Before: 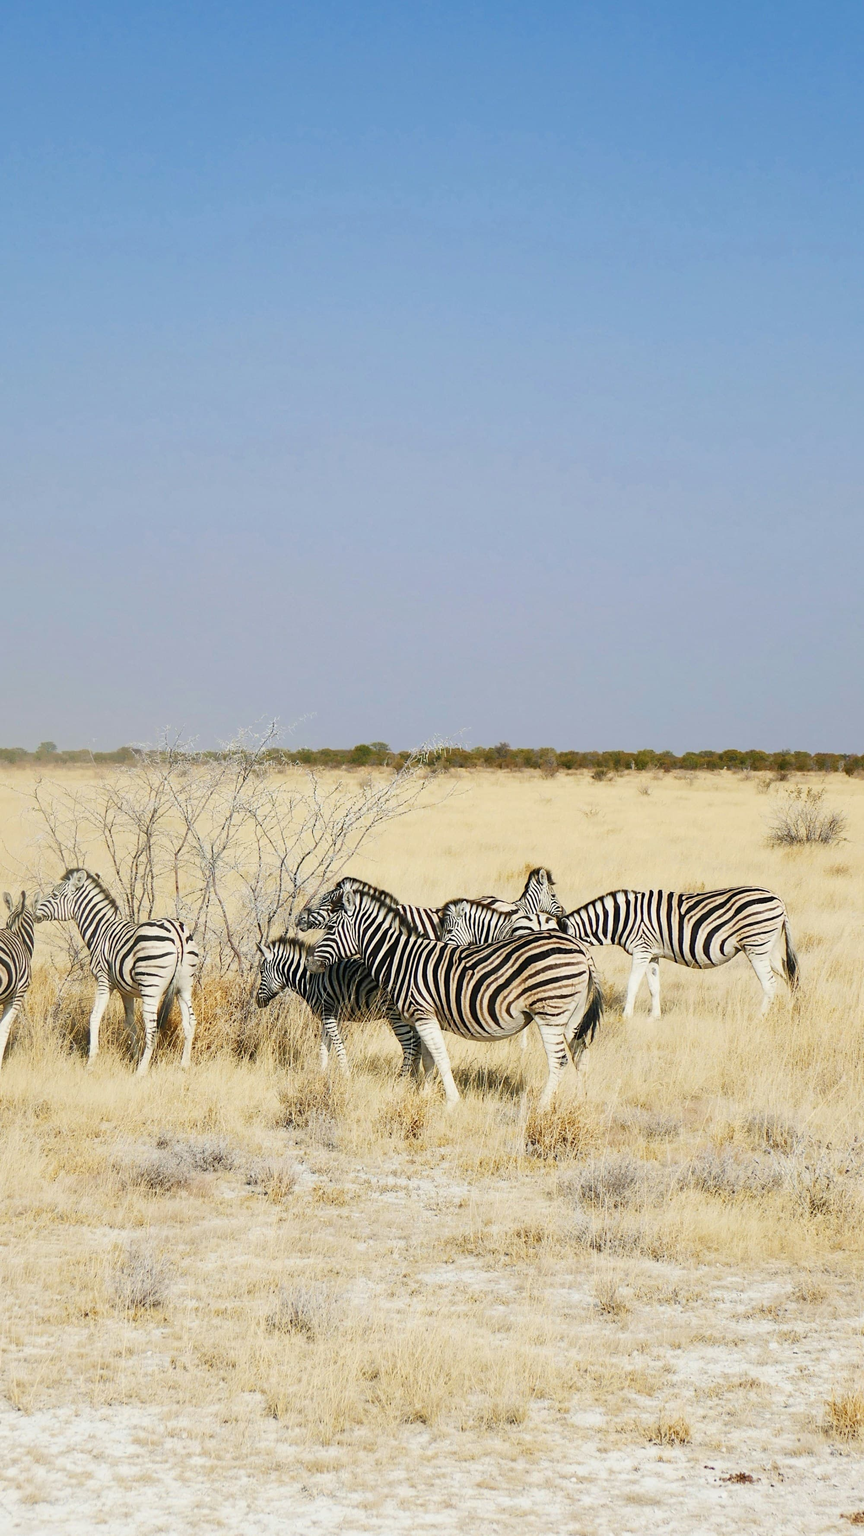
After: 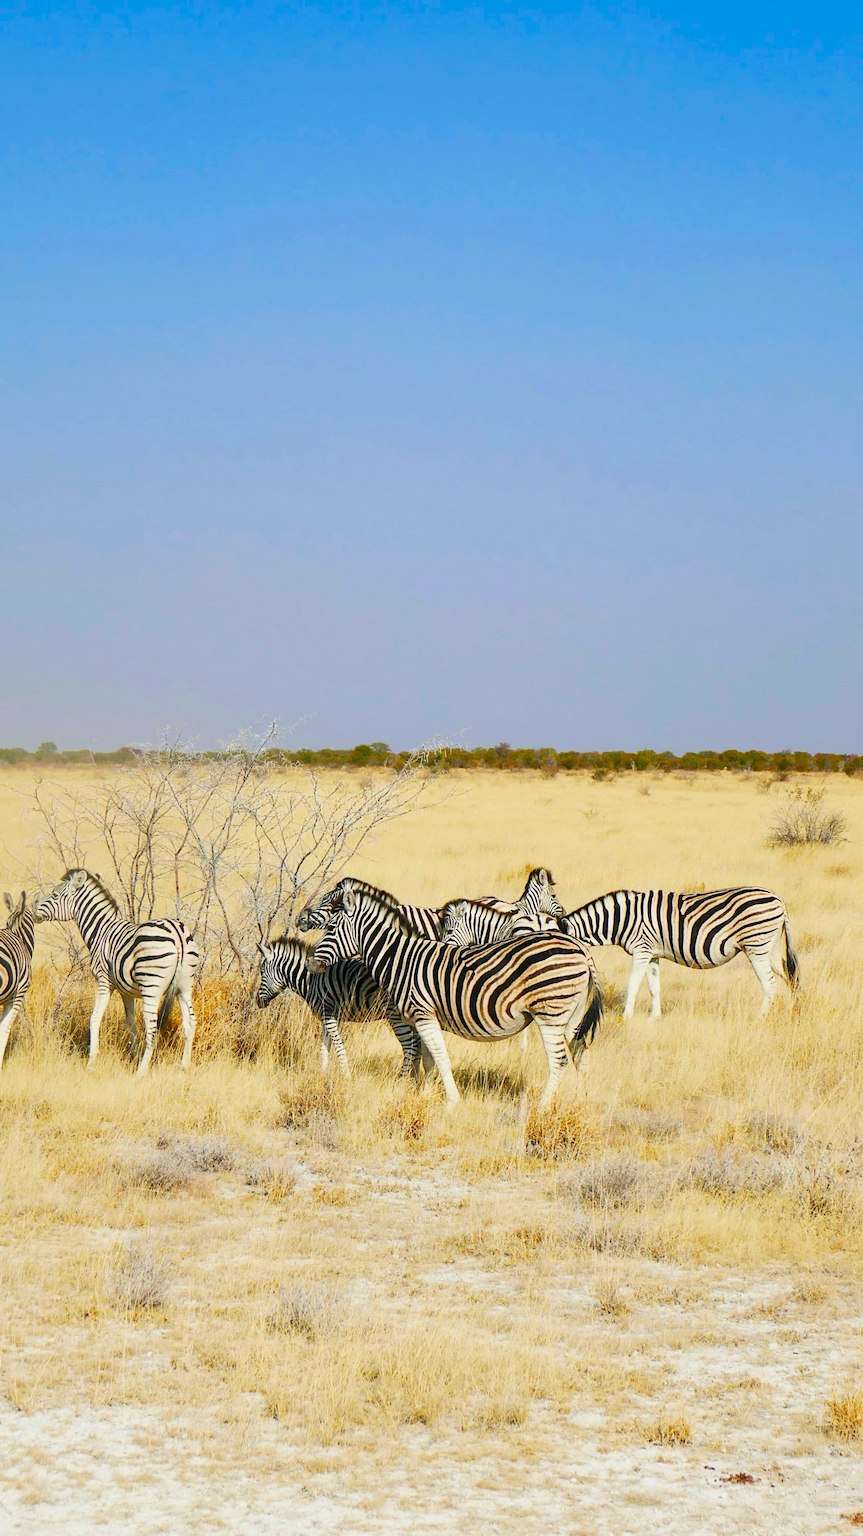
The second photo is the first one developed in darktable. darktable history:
contrast brightness saturation: saturation 0.499
